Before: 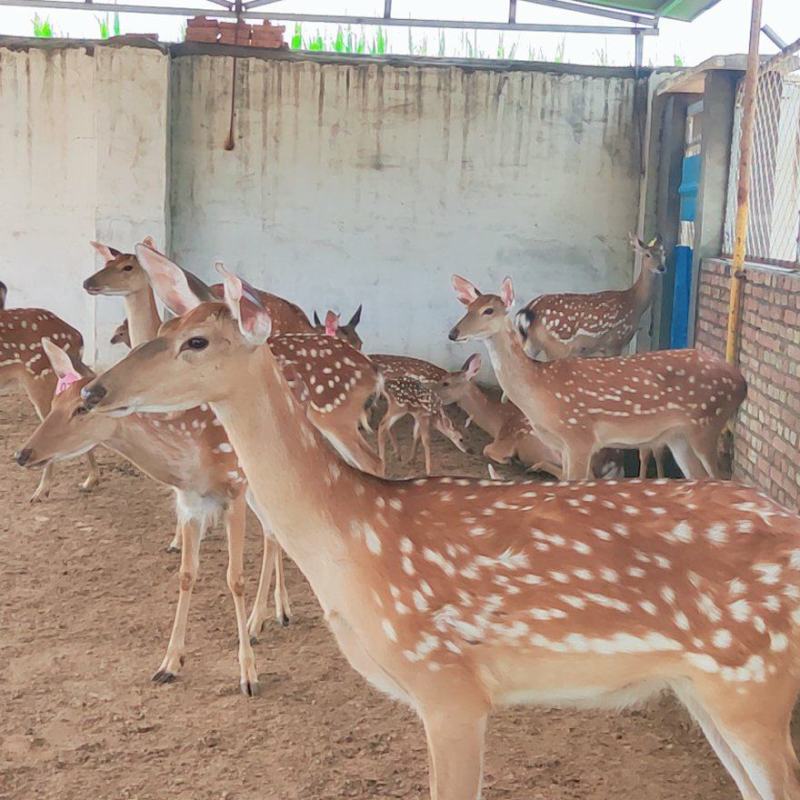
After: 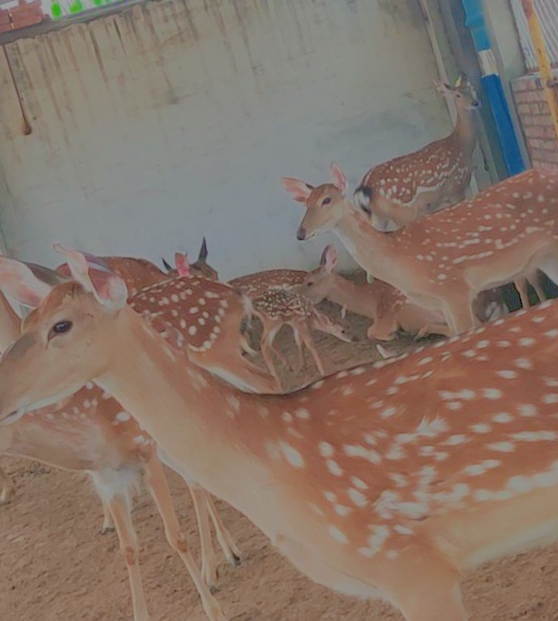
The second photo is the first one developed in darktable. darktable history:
crop and rotate: angle 19.26°, left 6.734%, right 4.296%, bottom 1.111%
shadows and highlights: shadows 37.16, highlights -27.18, soften with gaussian
exposure: exposure -0.485 EV, compensate highlight preservation false
filmic rgb: black relative exposure -8.03 EV, white relative exposure 8.06 EV, target black luminance 0%, hardness 2.52, latitude 76.26%, contrast 0.568, shadows ↔ highlights balance 0.005%, color science v4 (2020)
